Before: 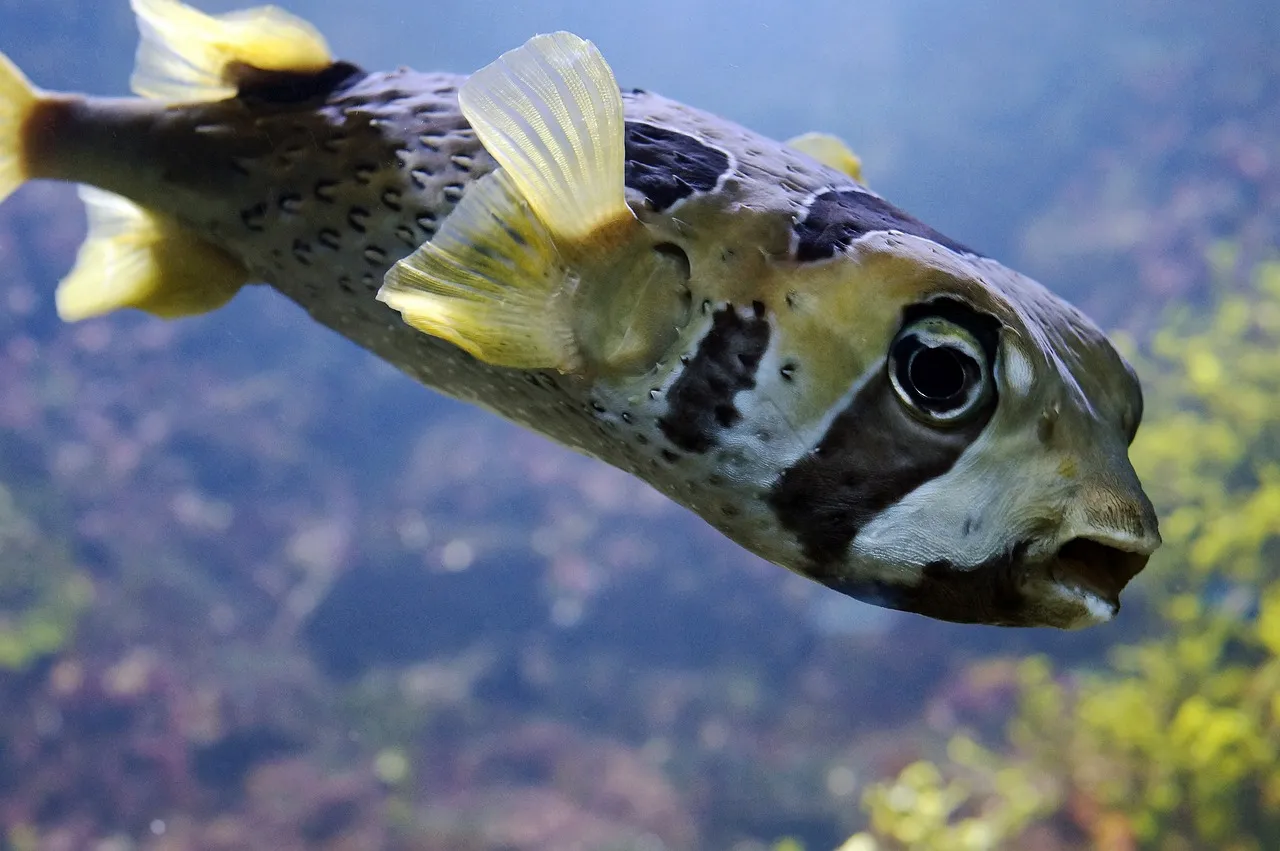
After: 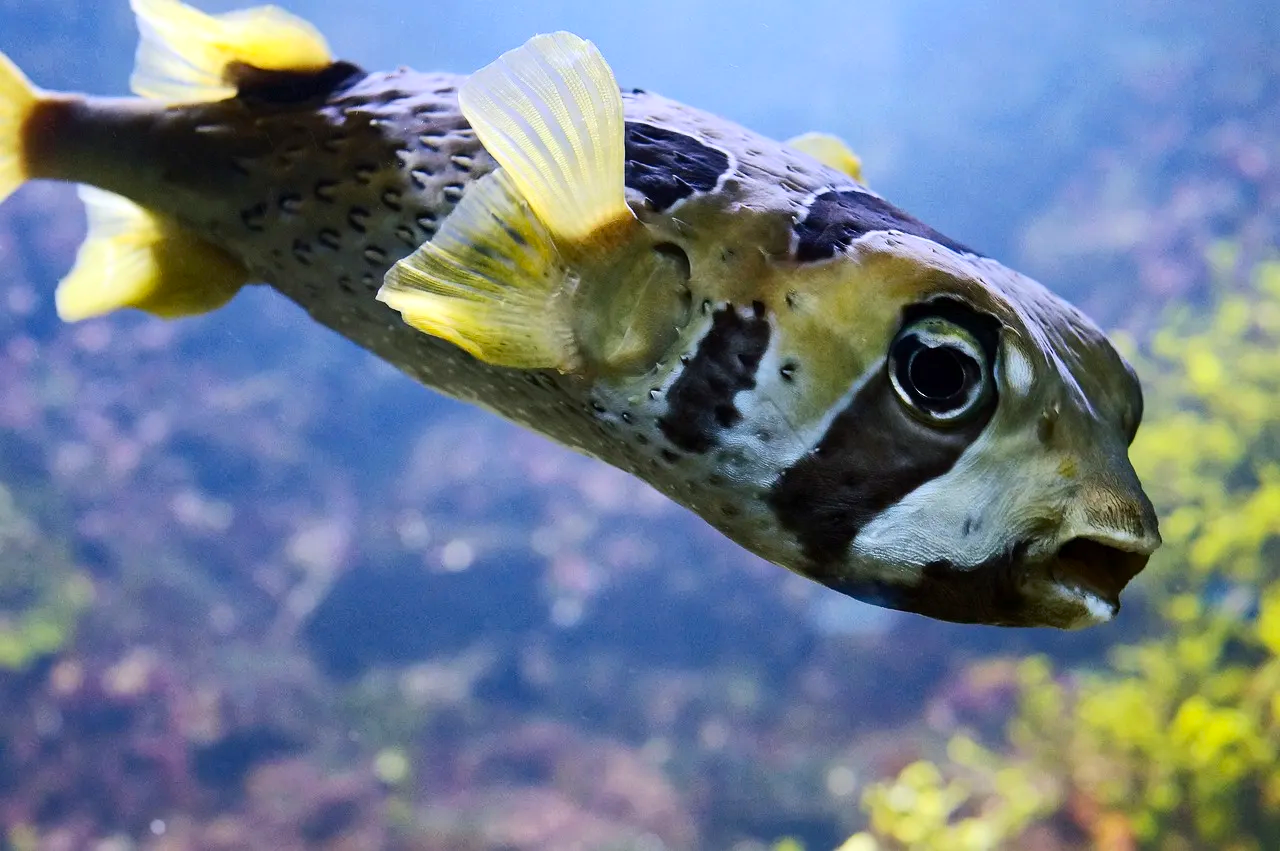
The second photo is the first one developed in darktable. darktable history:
contrast brightness saturation: contrast 0.231, brightness 0.098, saturation 0.29
